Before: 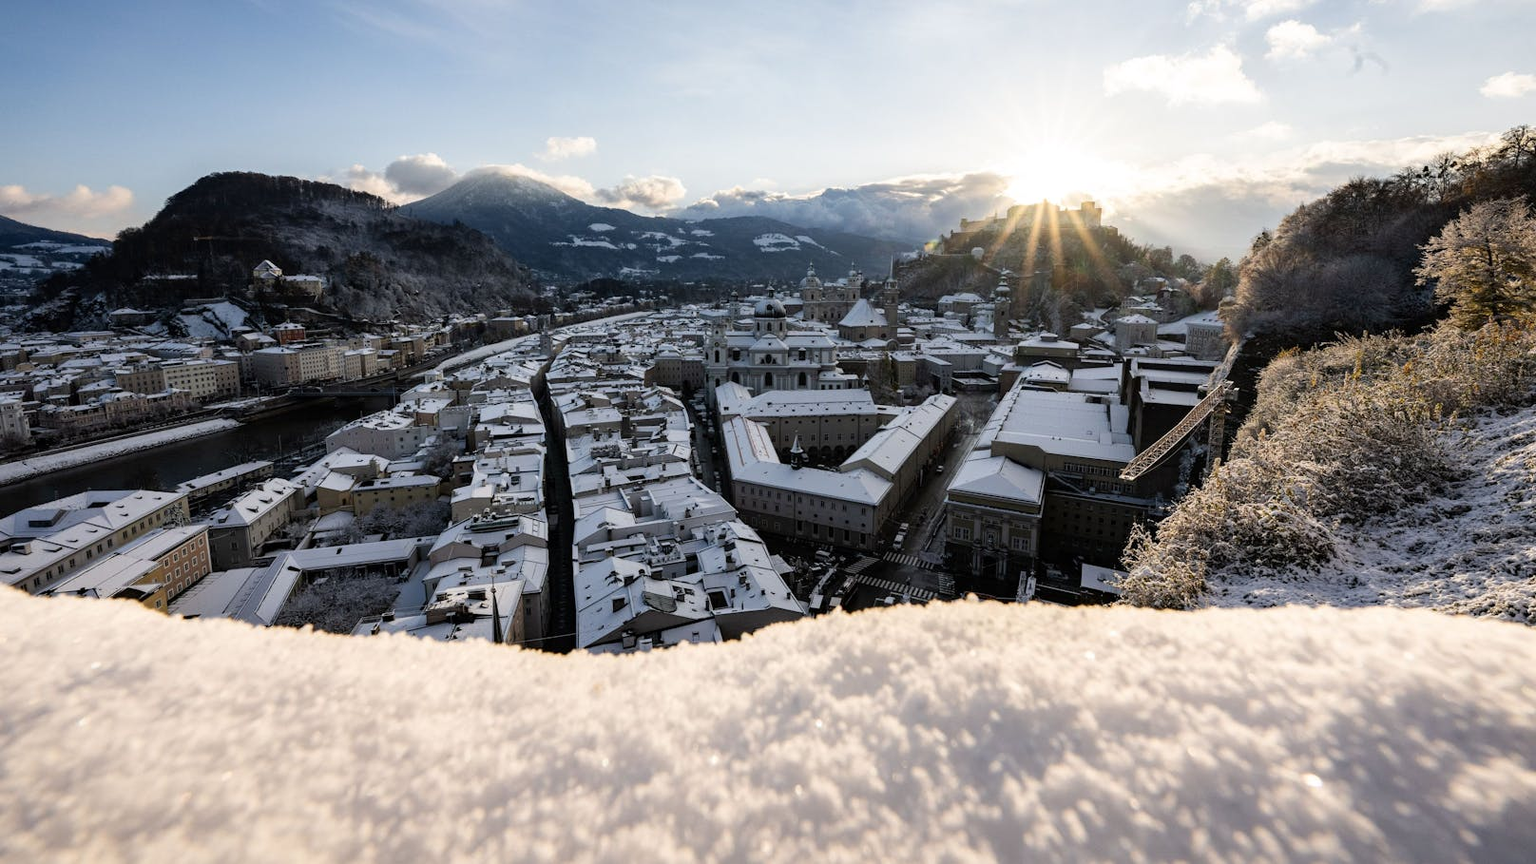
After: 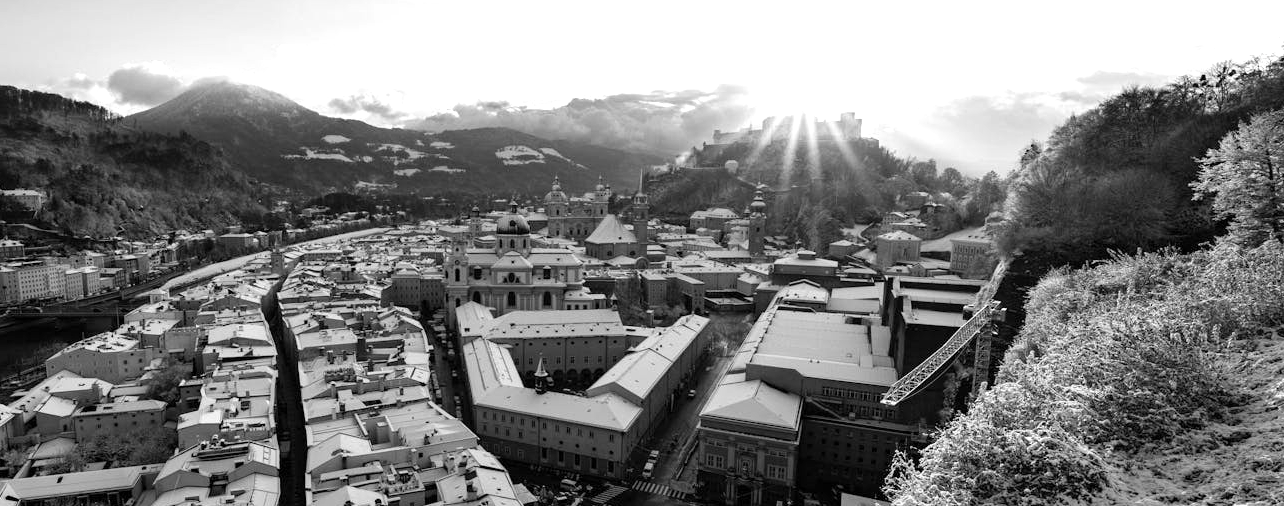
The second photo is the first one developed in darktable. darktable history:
monochrome: on, module defaults
crop: left 18.38%, top 11.092%, right 2.134%, bottom 33.217%
exposure: exposure 0.507 EV, compensate highlight preservation false
